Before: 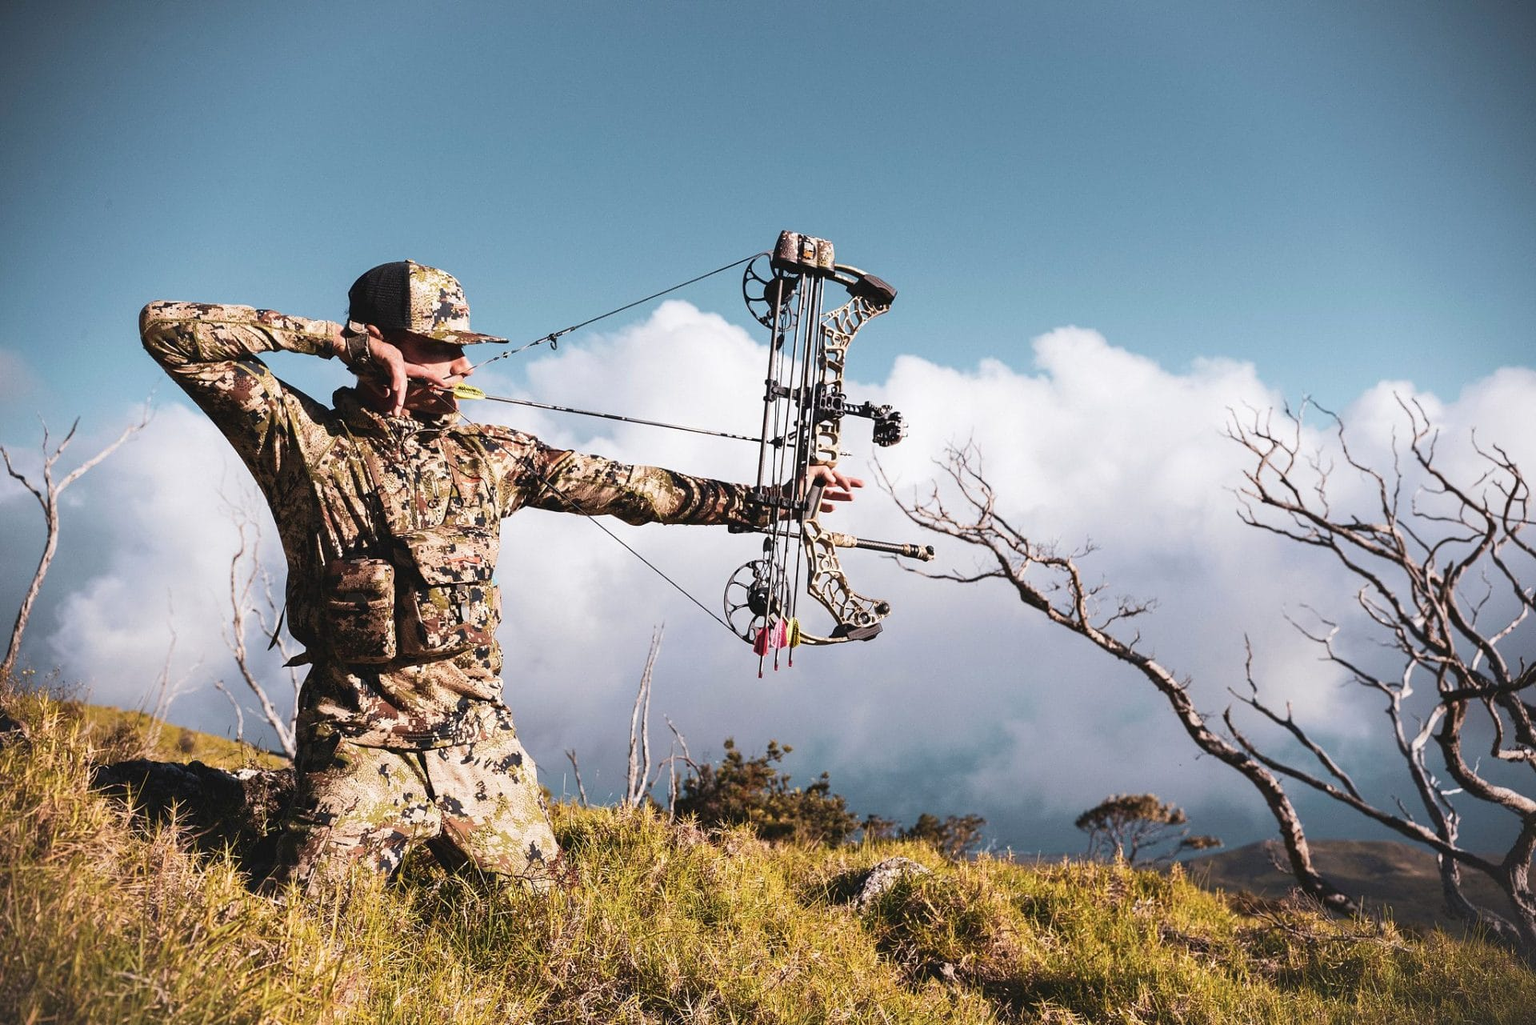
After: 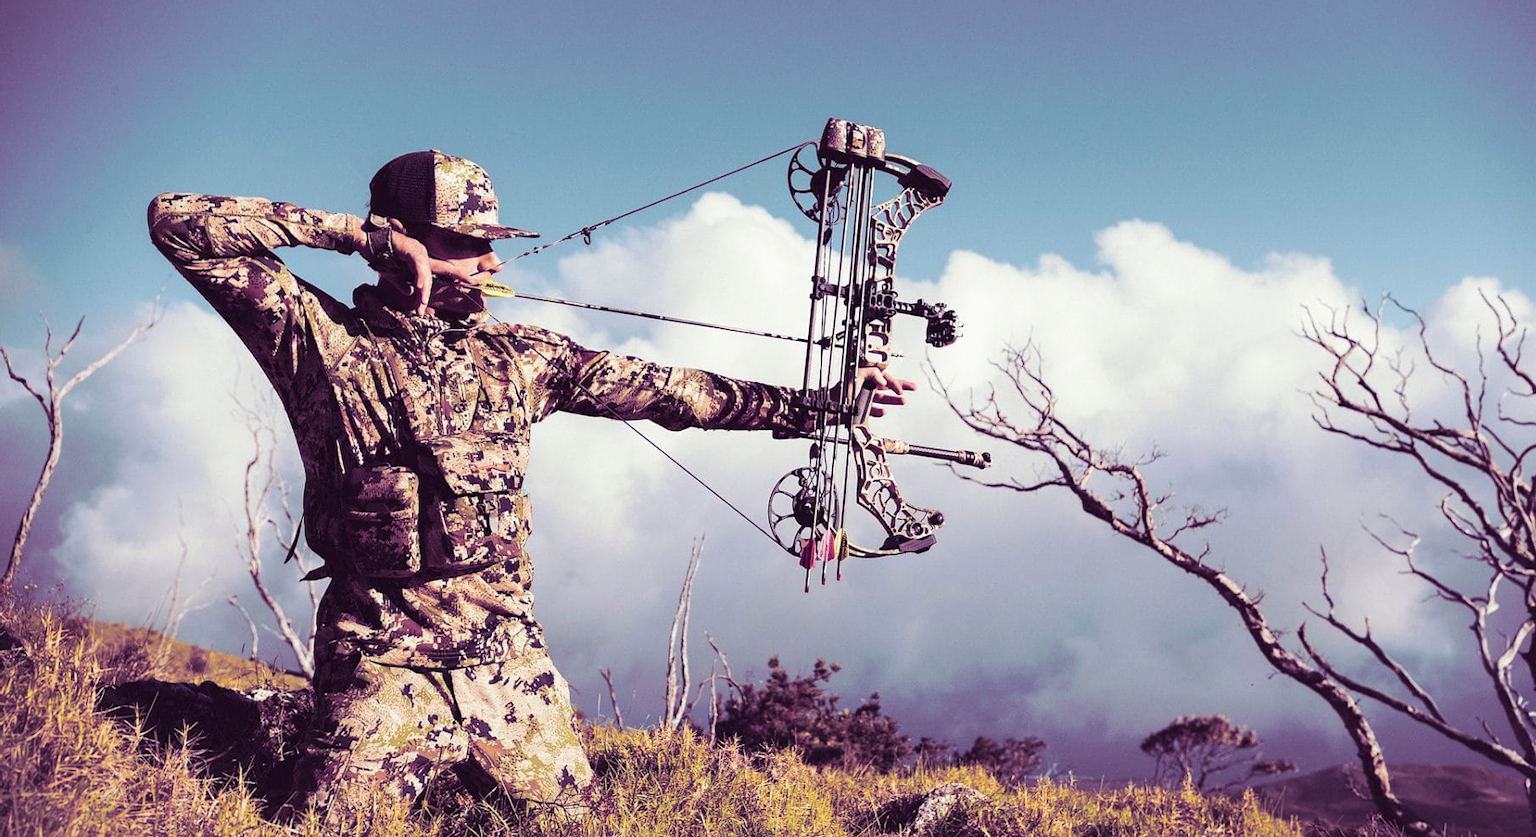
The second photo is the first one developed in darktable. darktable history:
split-toning: shadows › hue 277.2°, shadows › saturation 0.74
crop and rotate: angle 0.03°, top 11.643%, right 5.651%, bottom 11.189%
